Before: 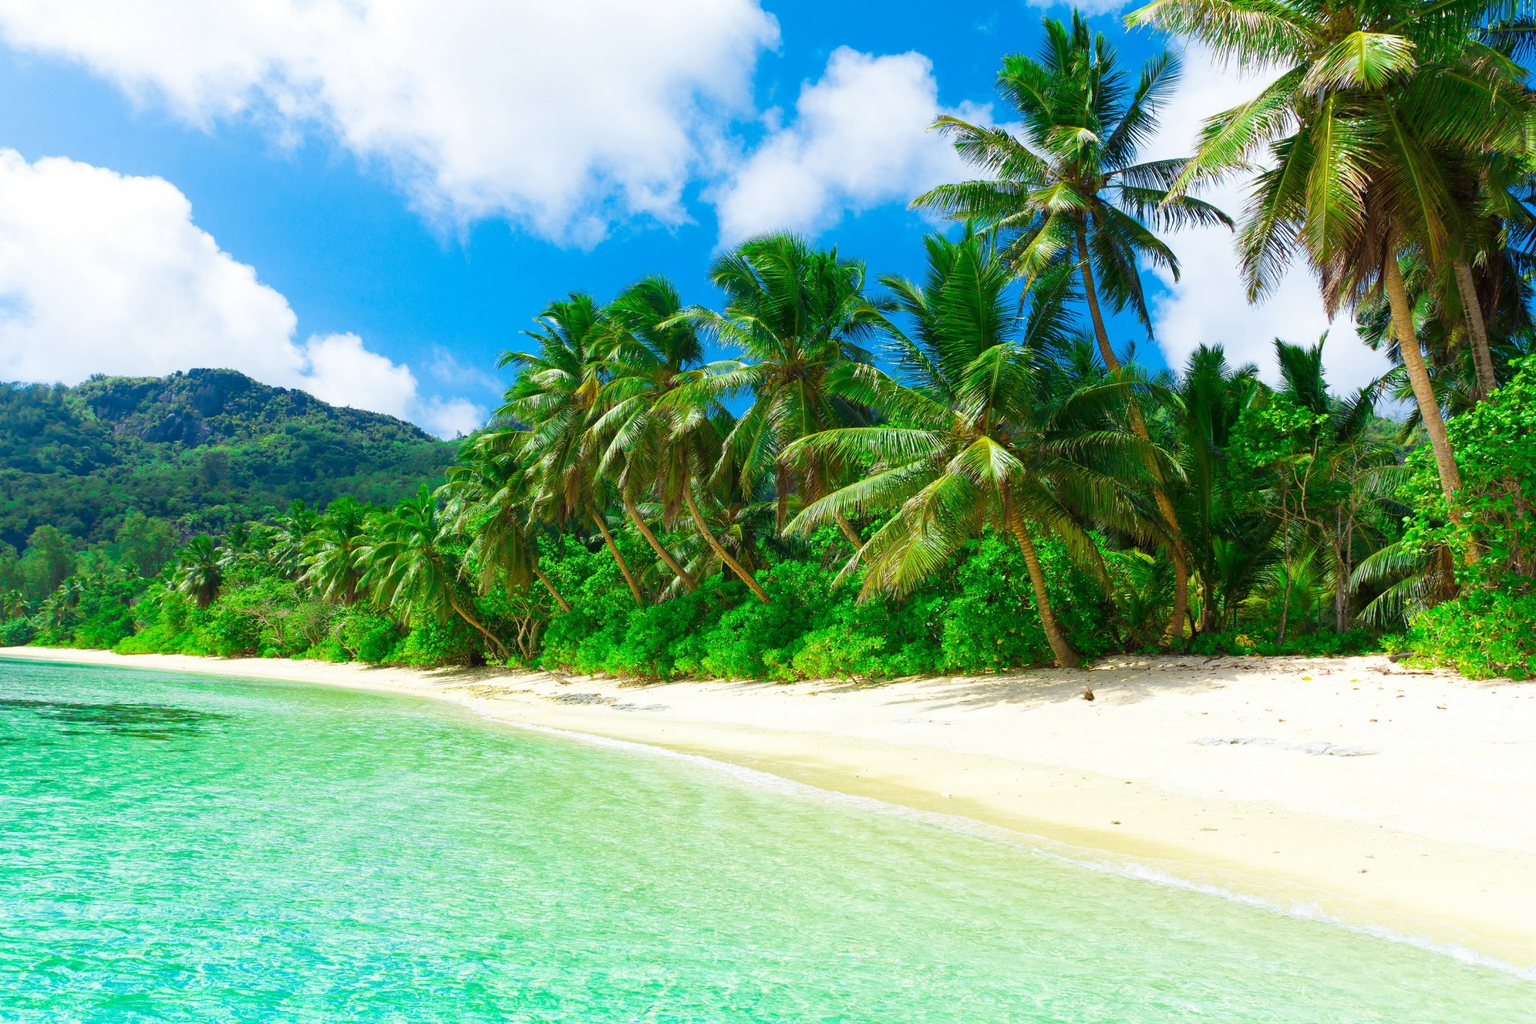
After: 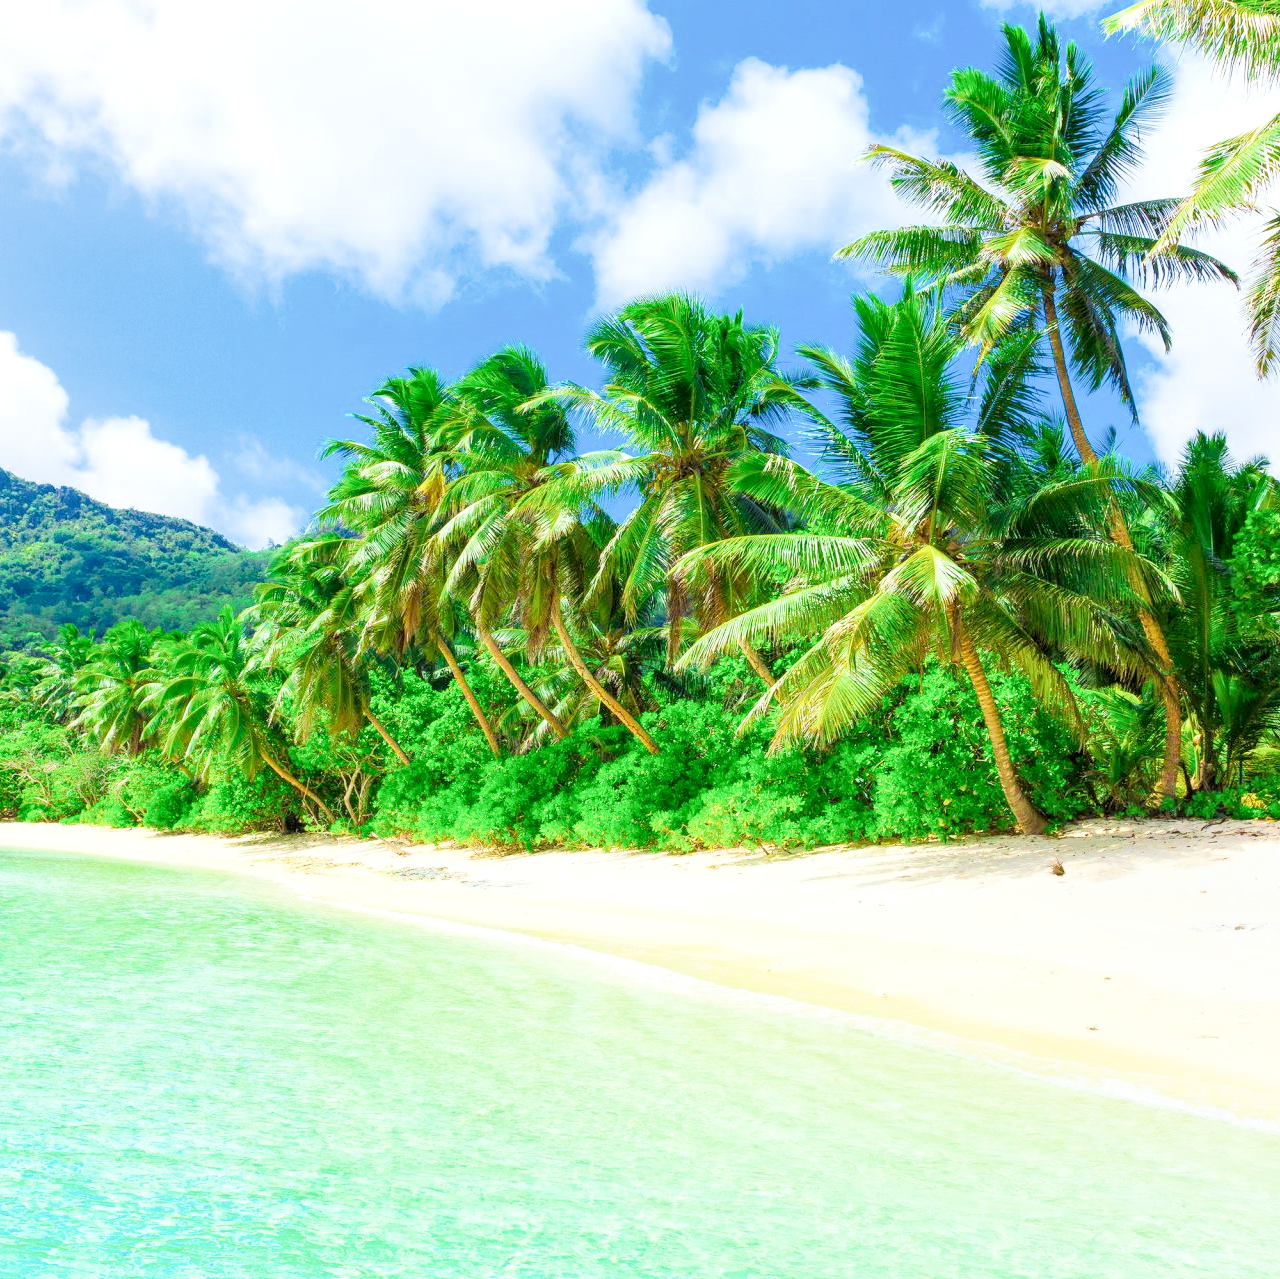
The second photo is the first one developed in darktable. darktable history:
local contrast: detail 130%
exposure: black level correction 0.001, exposure 1.726 EV, compensate highlight preservation false
filmic rgb: black relative exposure -7.65 EV, white relative exposure 4.56 EV, hardness 3.61
crop and rotate: left 15.817%, right 17.477%
